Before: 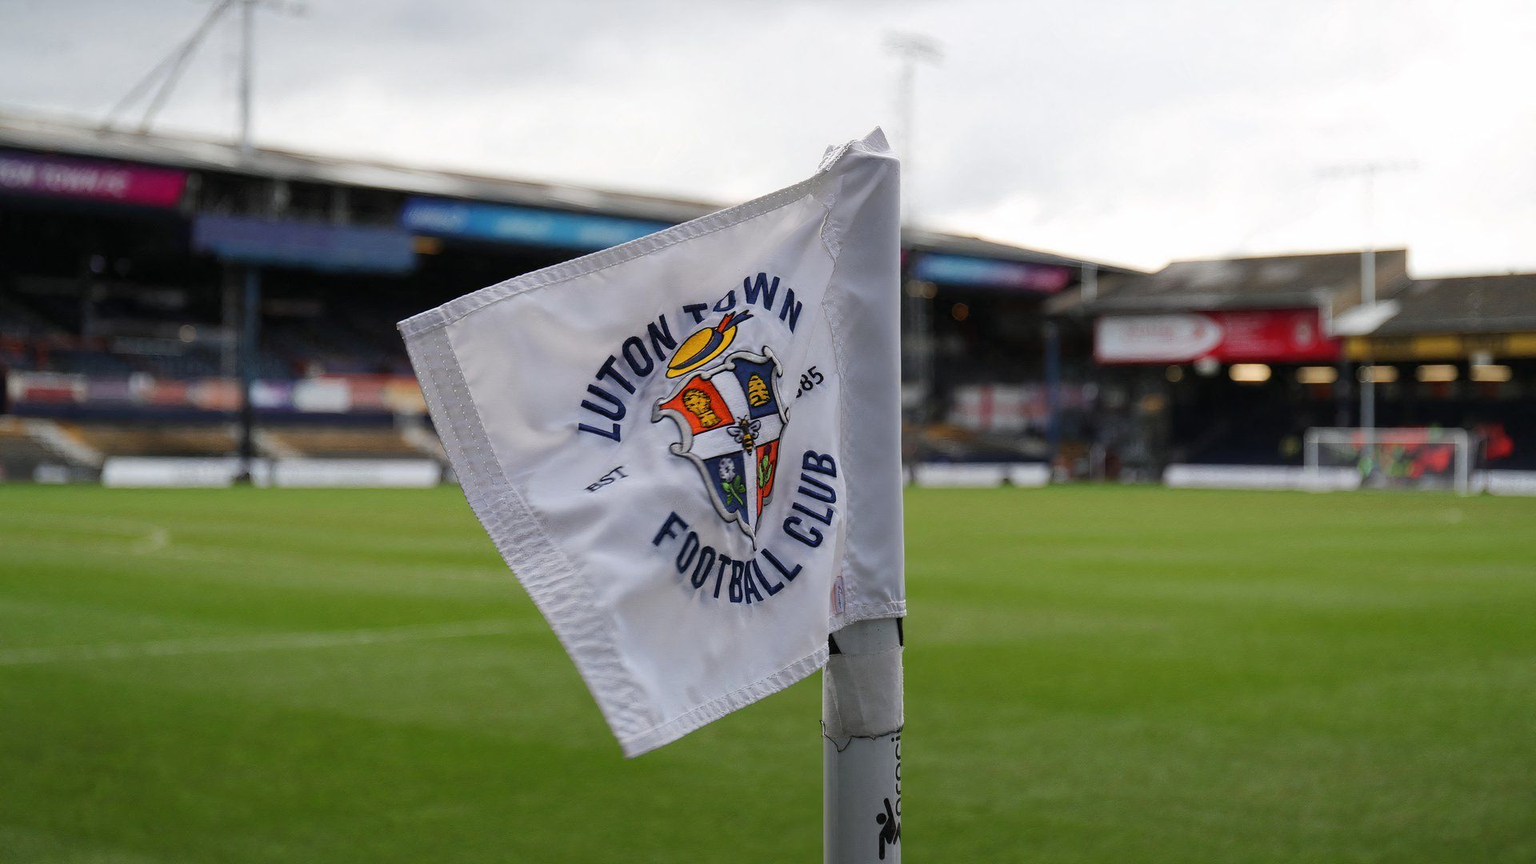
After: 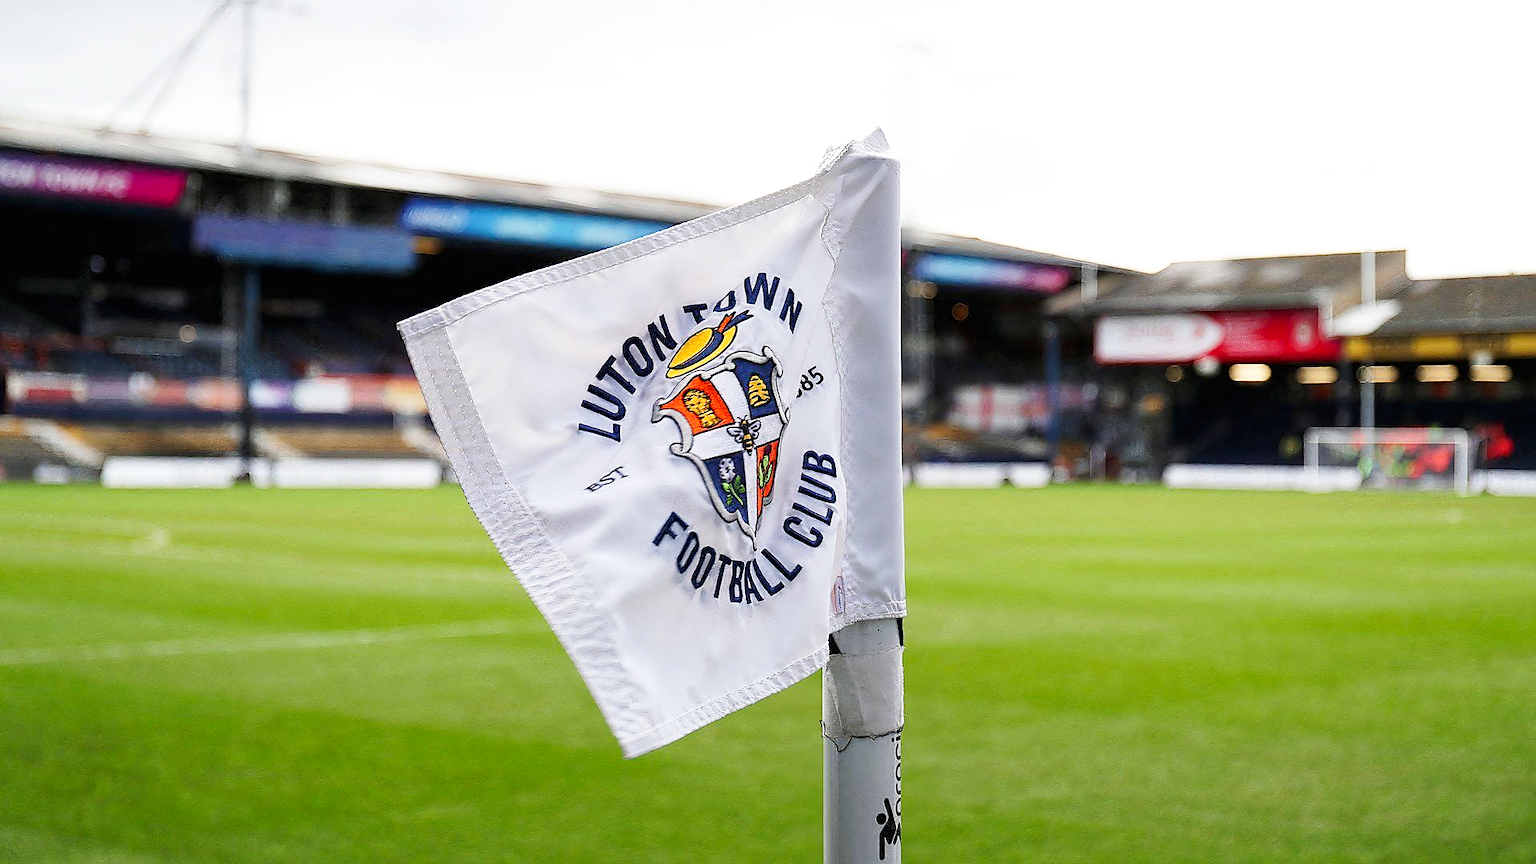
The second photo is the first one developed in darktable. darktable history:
exposure: exposure 0.203 EV, compensate exposure bias true, compensate highlight preservation false
sharpen: radius 1.364, amount 1.238, threshold 0.684
base curve: curves: ch0 [(0, 0) (0.005, 0.002) (0.15, 0.3) (0.4, 0.7) (0.75, 0.95) (1, 1)], preserve colors none
